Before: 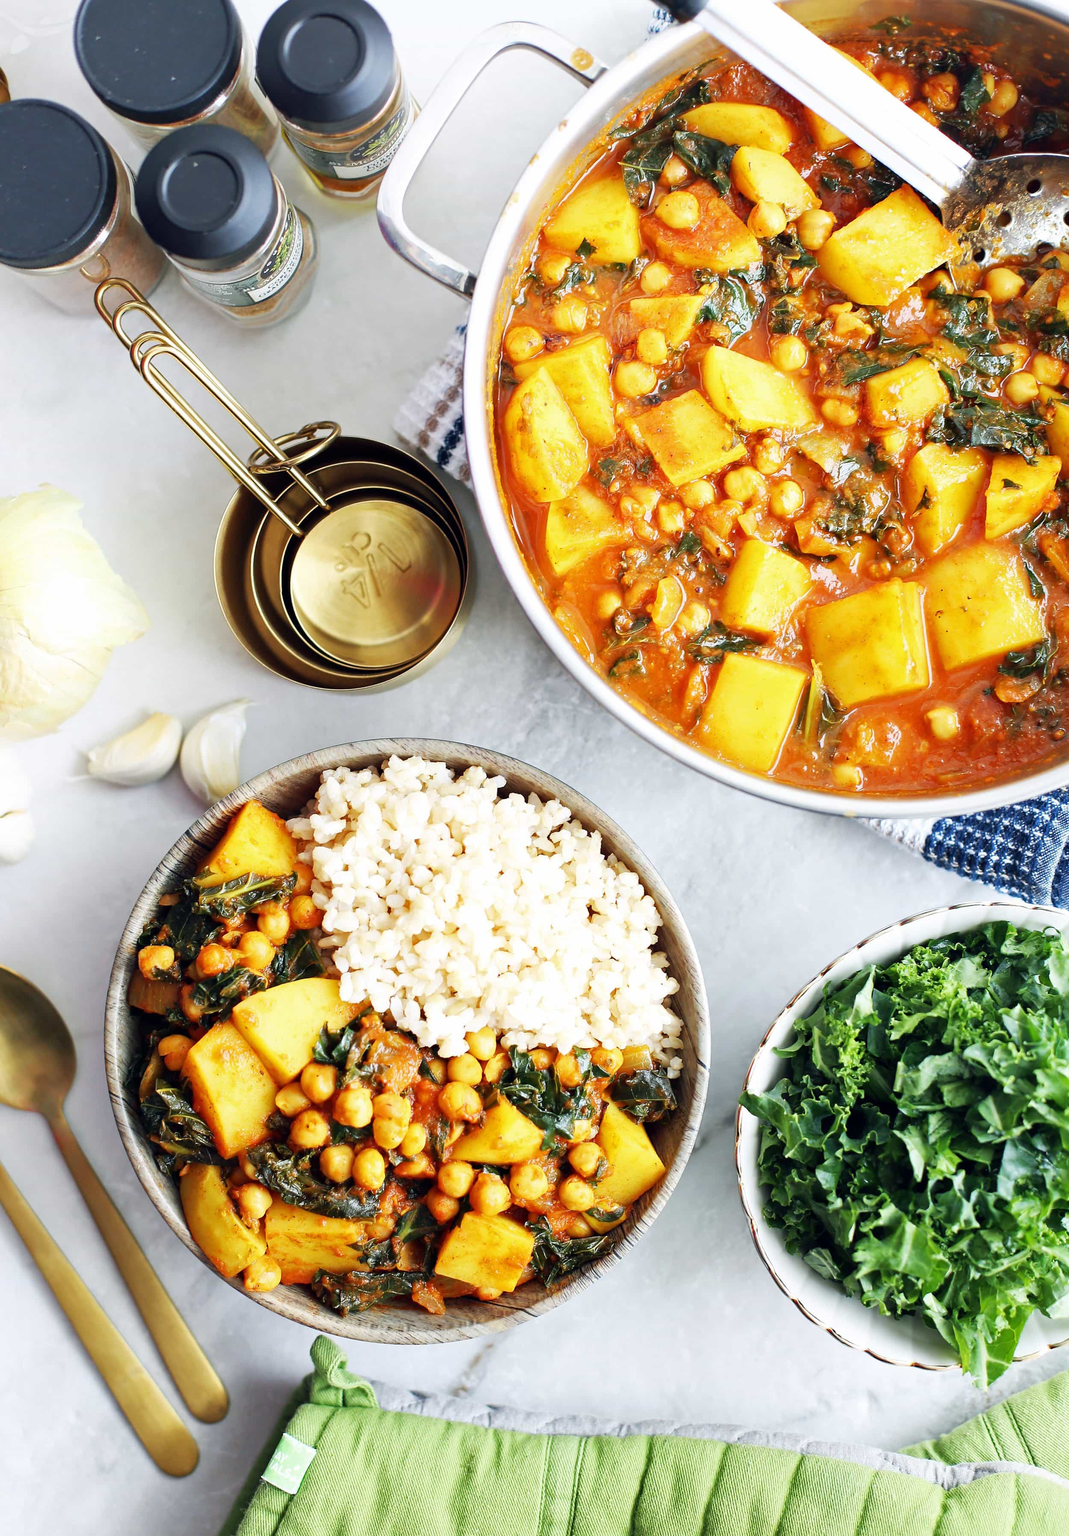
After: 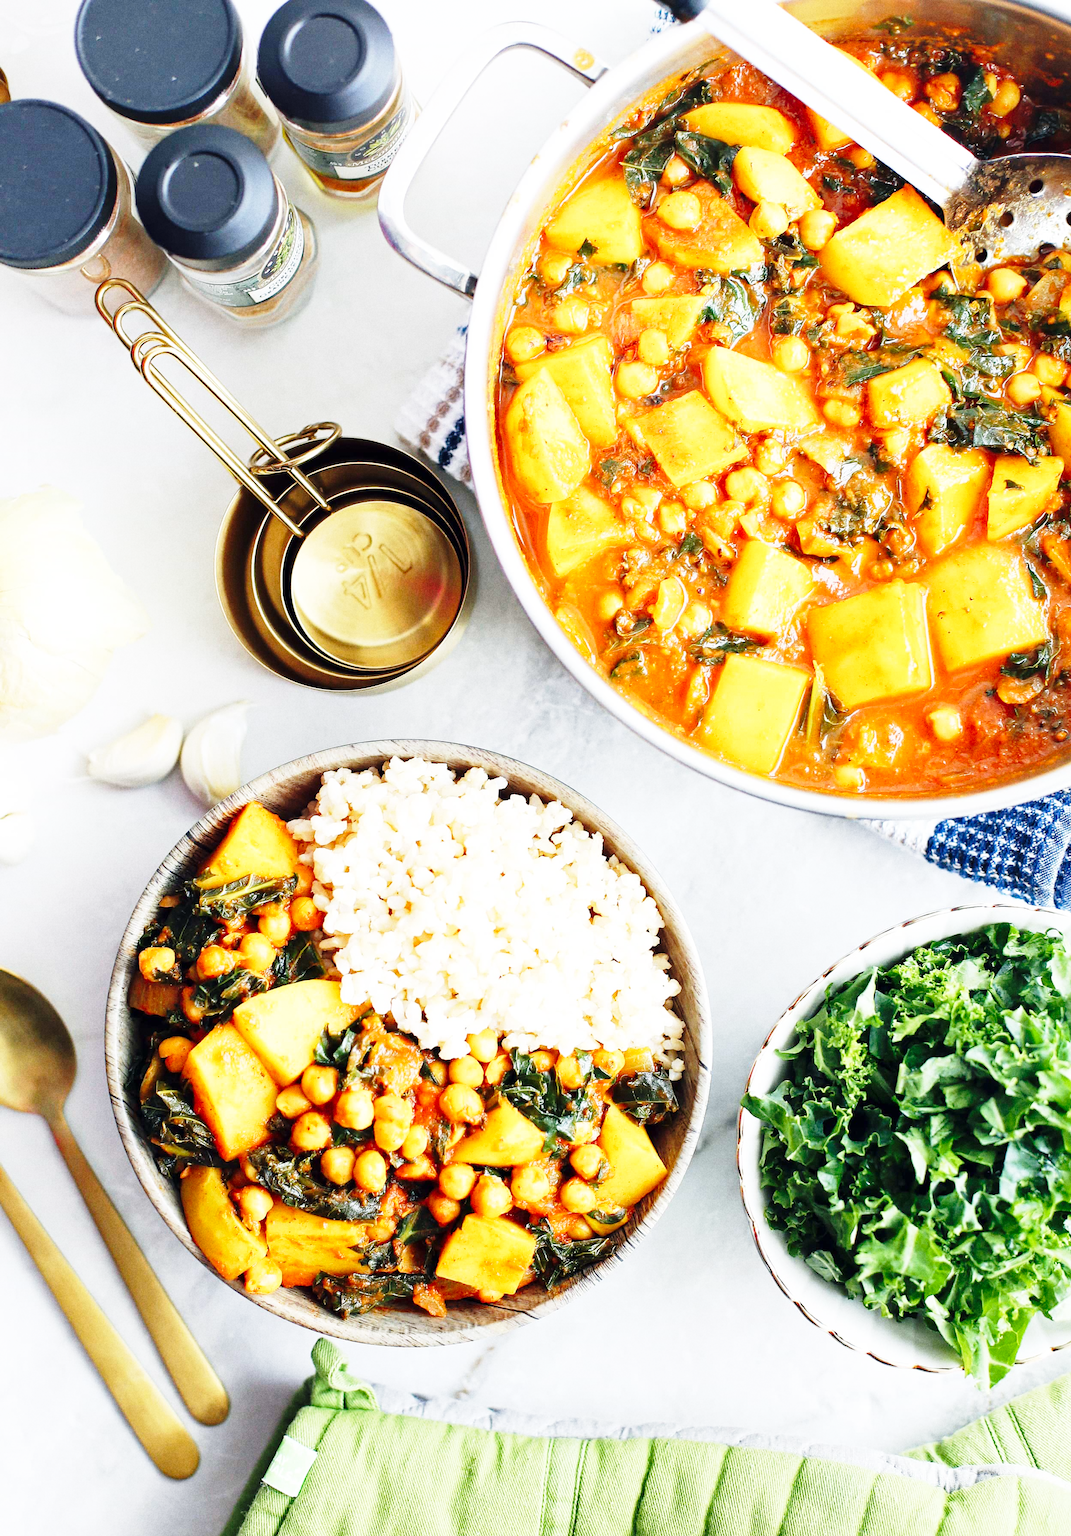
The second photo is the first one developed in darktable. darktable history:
grain: on, module defaults
base curve: curves: ch0 [(0, 0) (0.028, 0.03) (0.121, 0.232) (0.46, 0.748) (0.859, 0.968) (1, 1)], preserve colors none
crop: top 0.05%, bottom 0.098%
